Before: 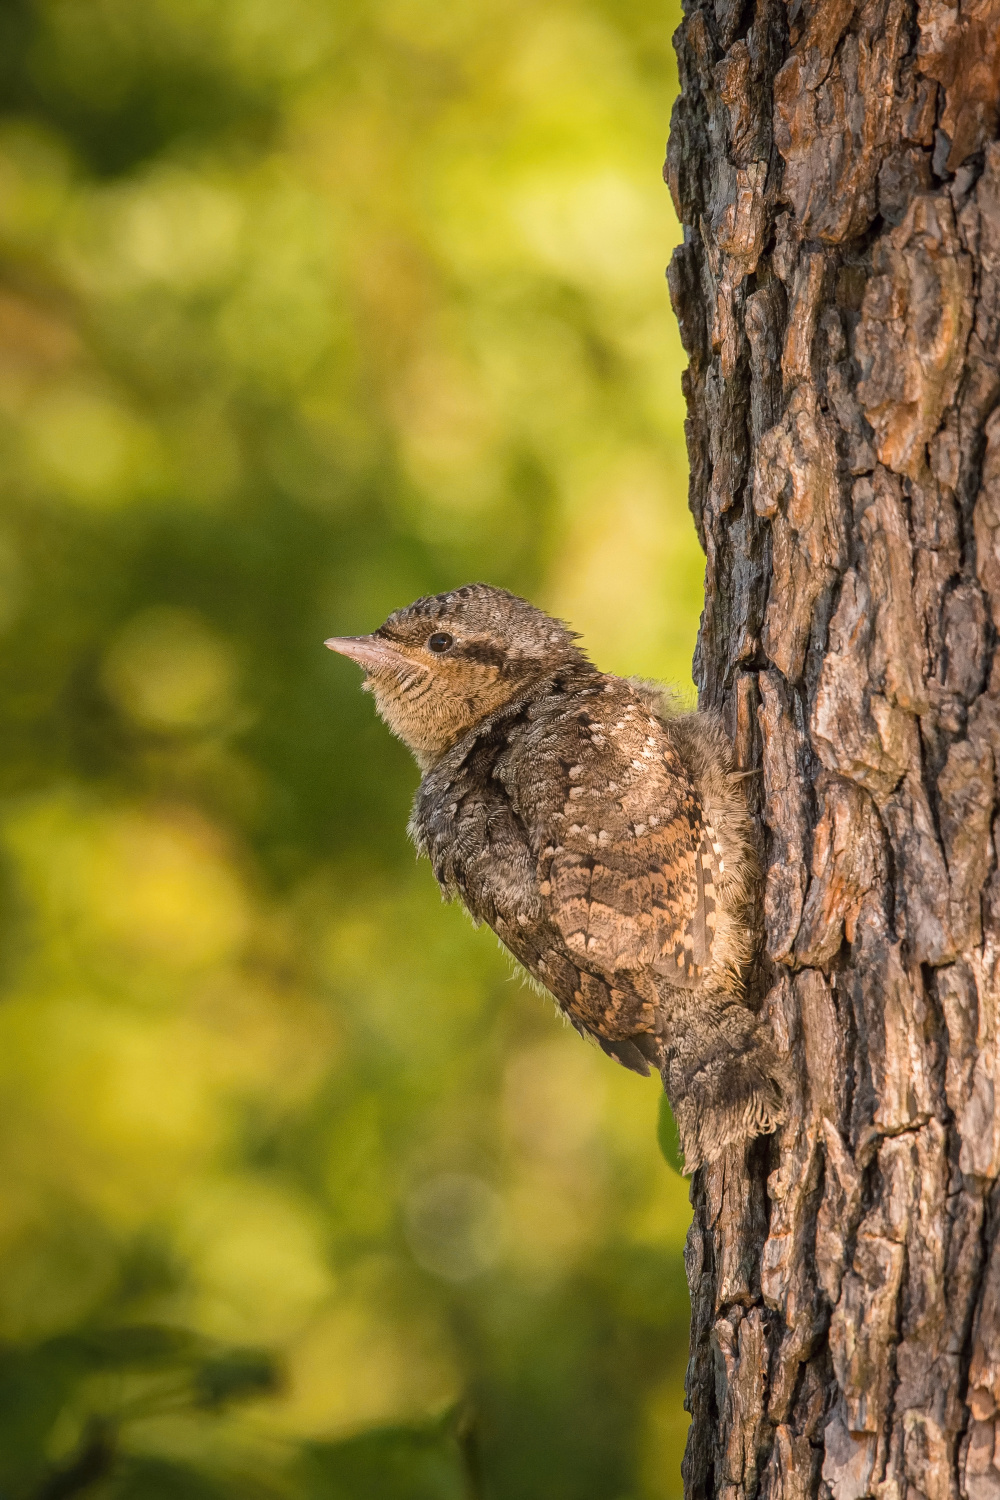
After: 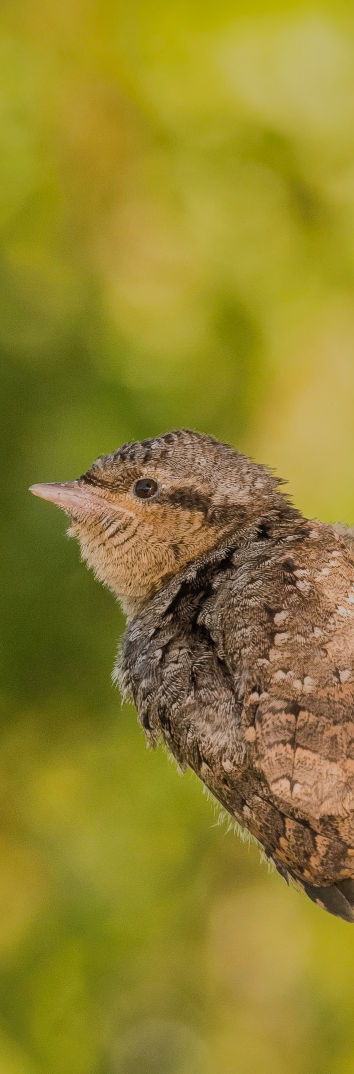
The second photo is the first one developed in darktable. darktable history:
crop and rotate: left 29.592%, top 10.32%, right 34.923%, bottom 18.024%
shadows and highlights: on, module defaults
filmic rgb: black relative exposure -7.65 EV, white relative exposure 4.56 EV, threshold 5.97 EV, hardness 3.61, enable highlight reconstruction true
local contrast: detail 110%
